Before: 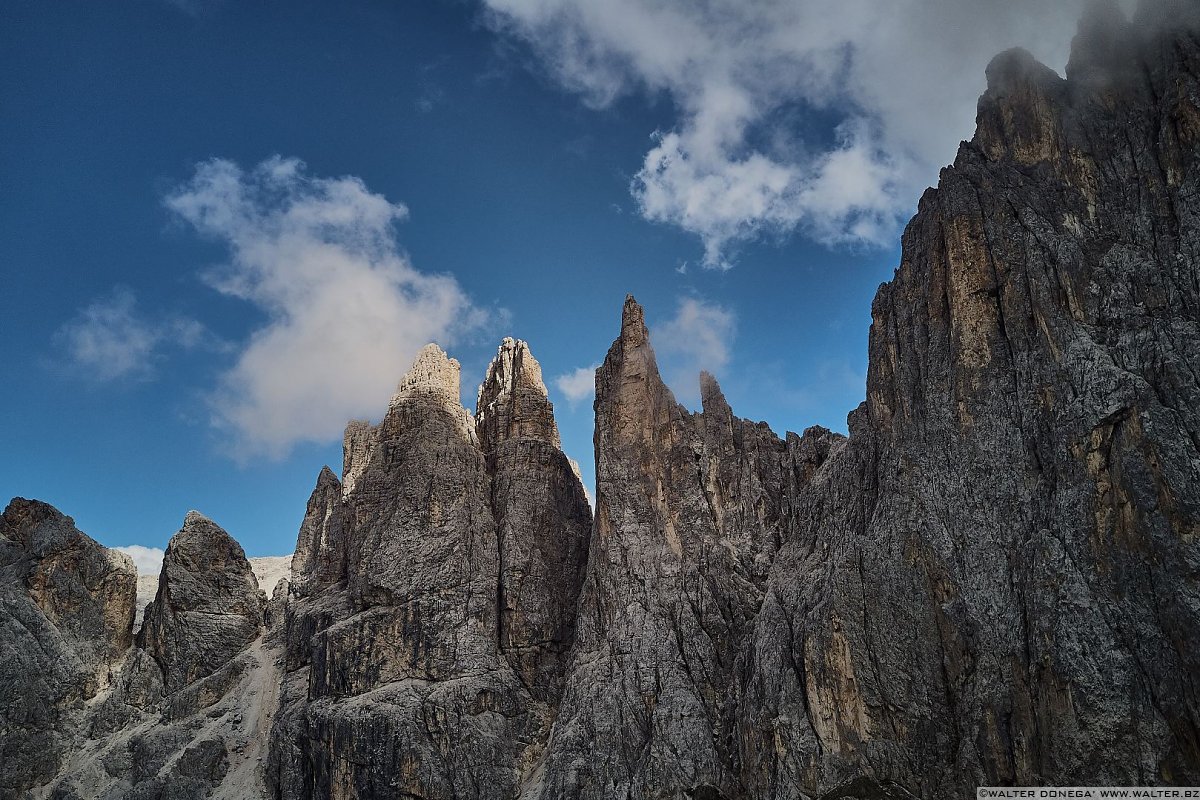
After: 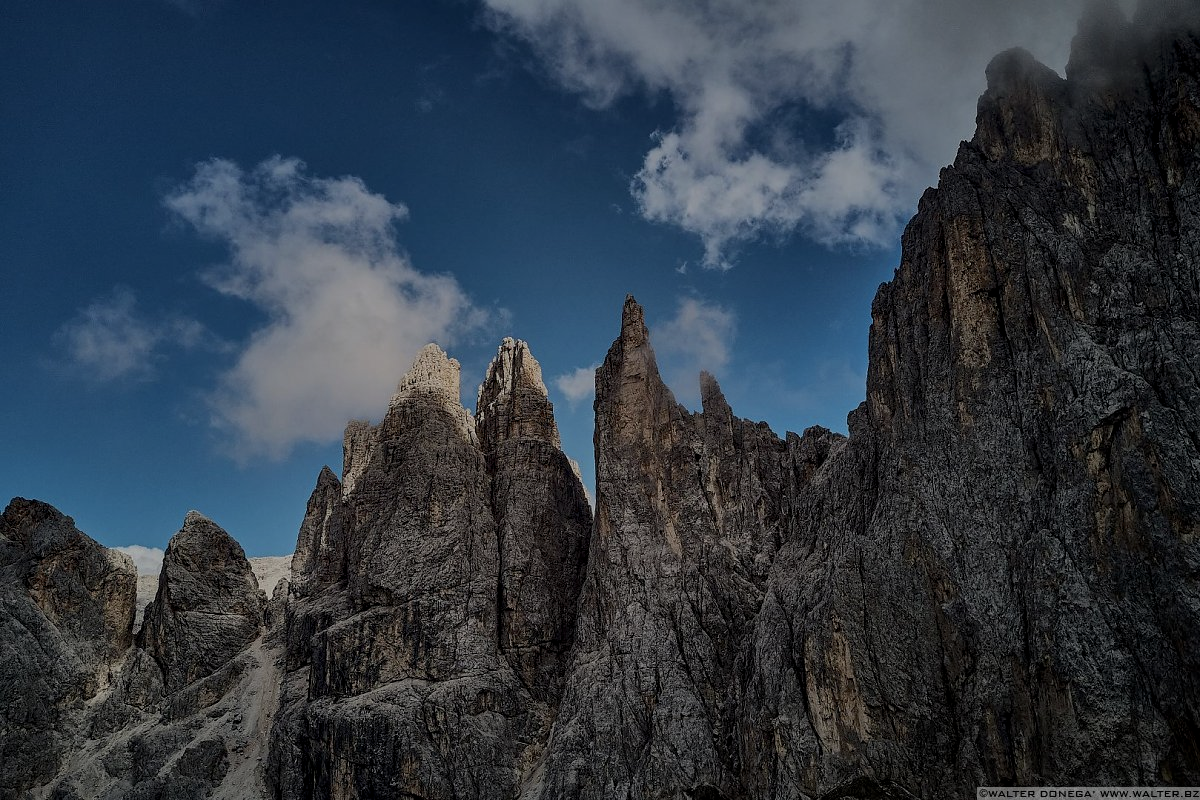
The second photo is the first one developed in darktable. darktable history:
local contrast: detail 130%
exposure: exposure -1 EV, compensate highlight preservation false
